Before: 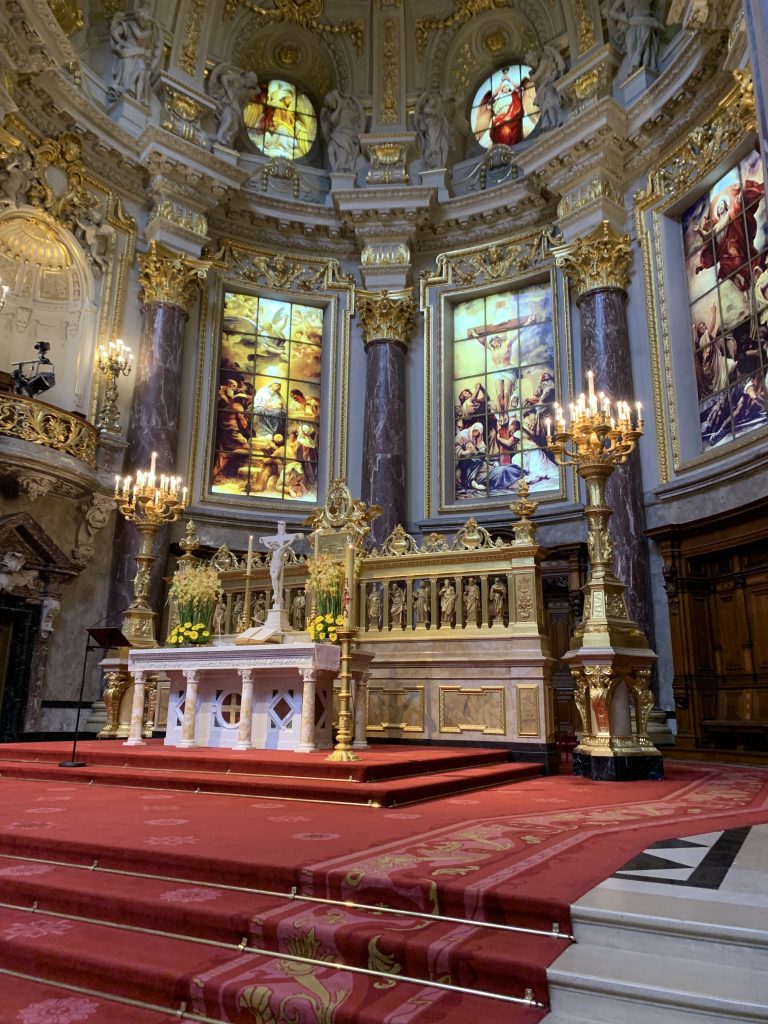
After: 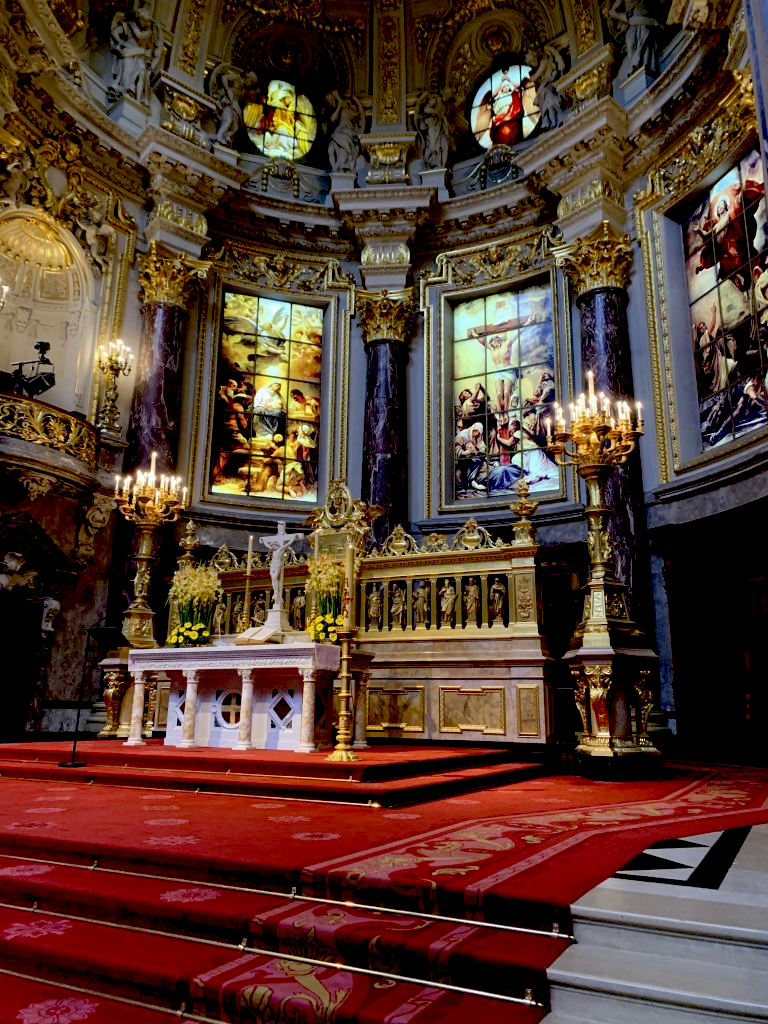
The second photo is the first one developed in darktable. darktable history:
exposure: black level correction 0.055, exposure -0.031 EV, compensate highlight preservation false
